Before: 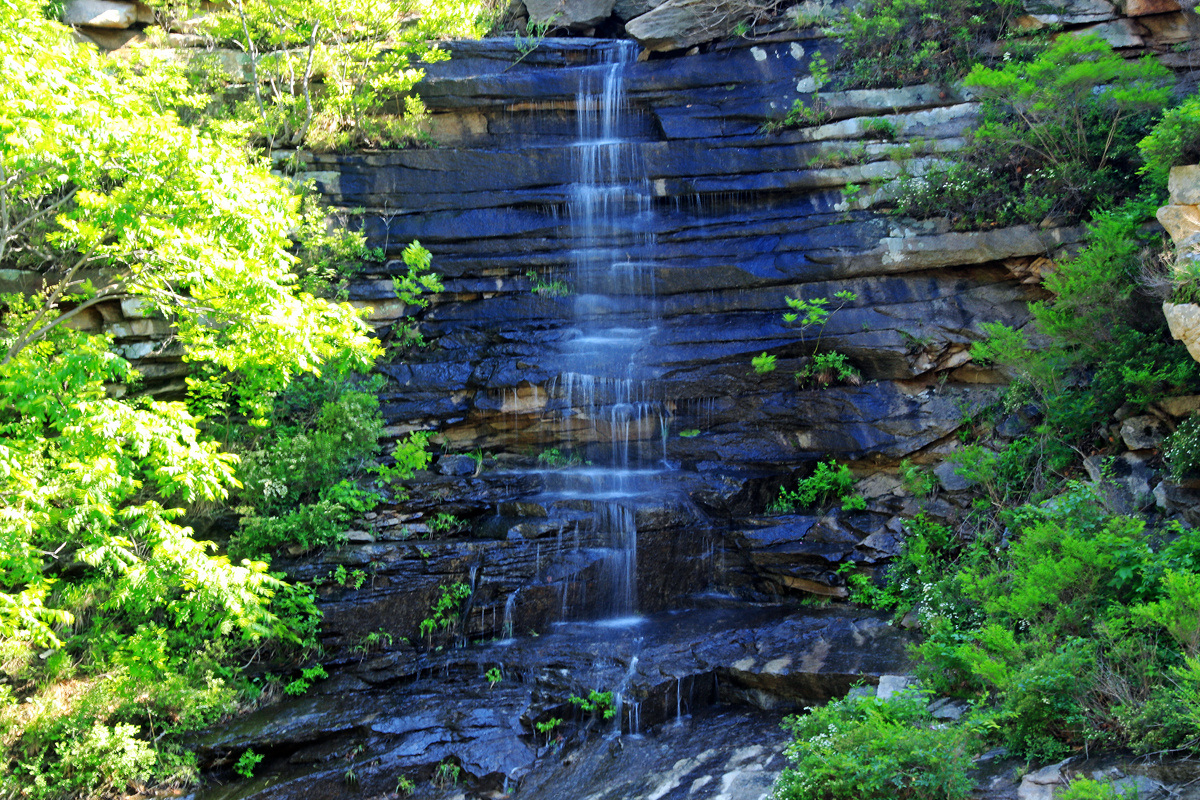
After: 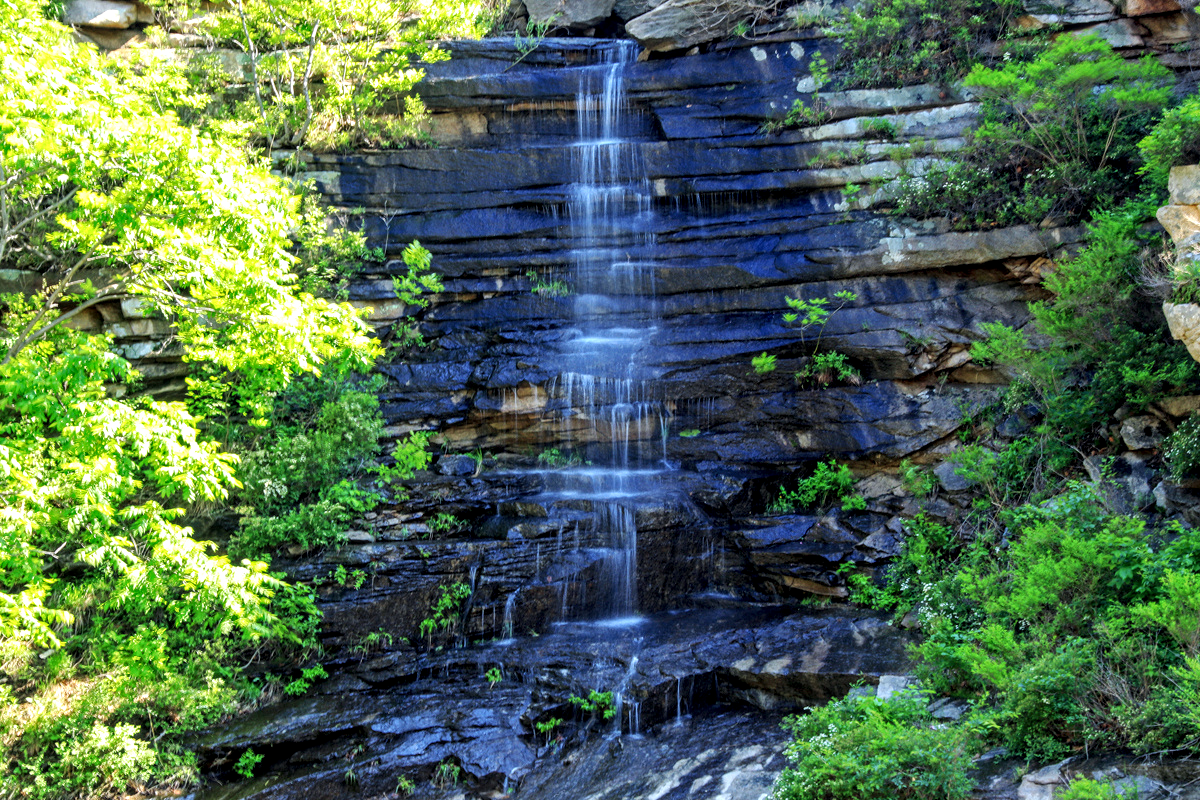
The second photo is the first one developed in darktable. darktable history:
color zones: curves: ch0 [(0.068, 0.464) (0.25, 0.5) (0.48, 0.508) (0.75, 0.536) (0.886, 0.476) (0.967, 0.456)]; ch1 [(0.066, 0.456) (0.25, 0.5) (0.616, 0.508) (0.746, 0.56) (0.934, 0.444)], mix -92.9%
local contrast: highlights 61%, detail 143%, midtone range 0.421
